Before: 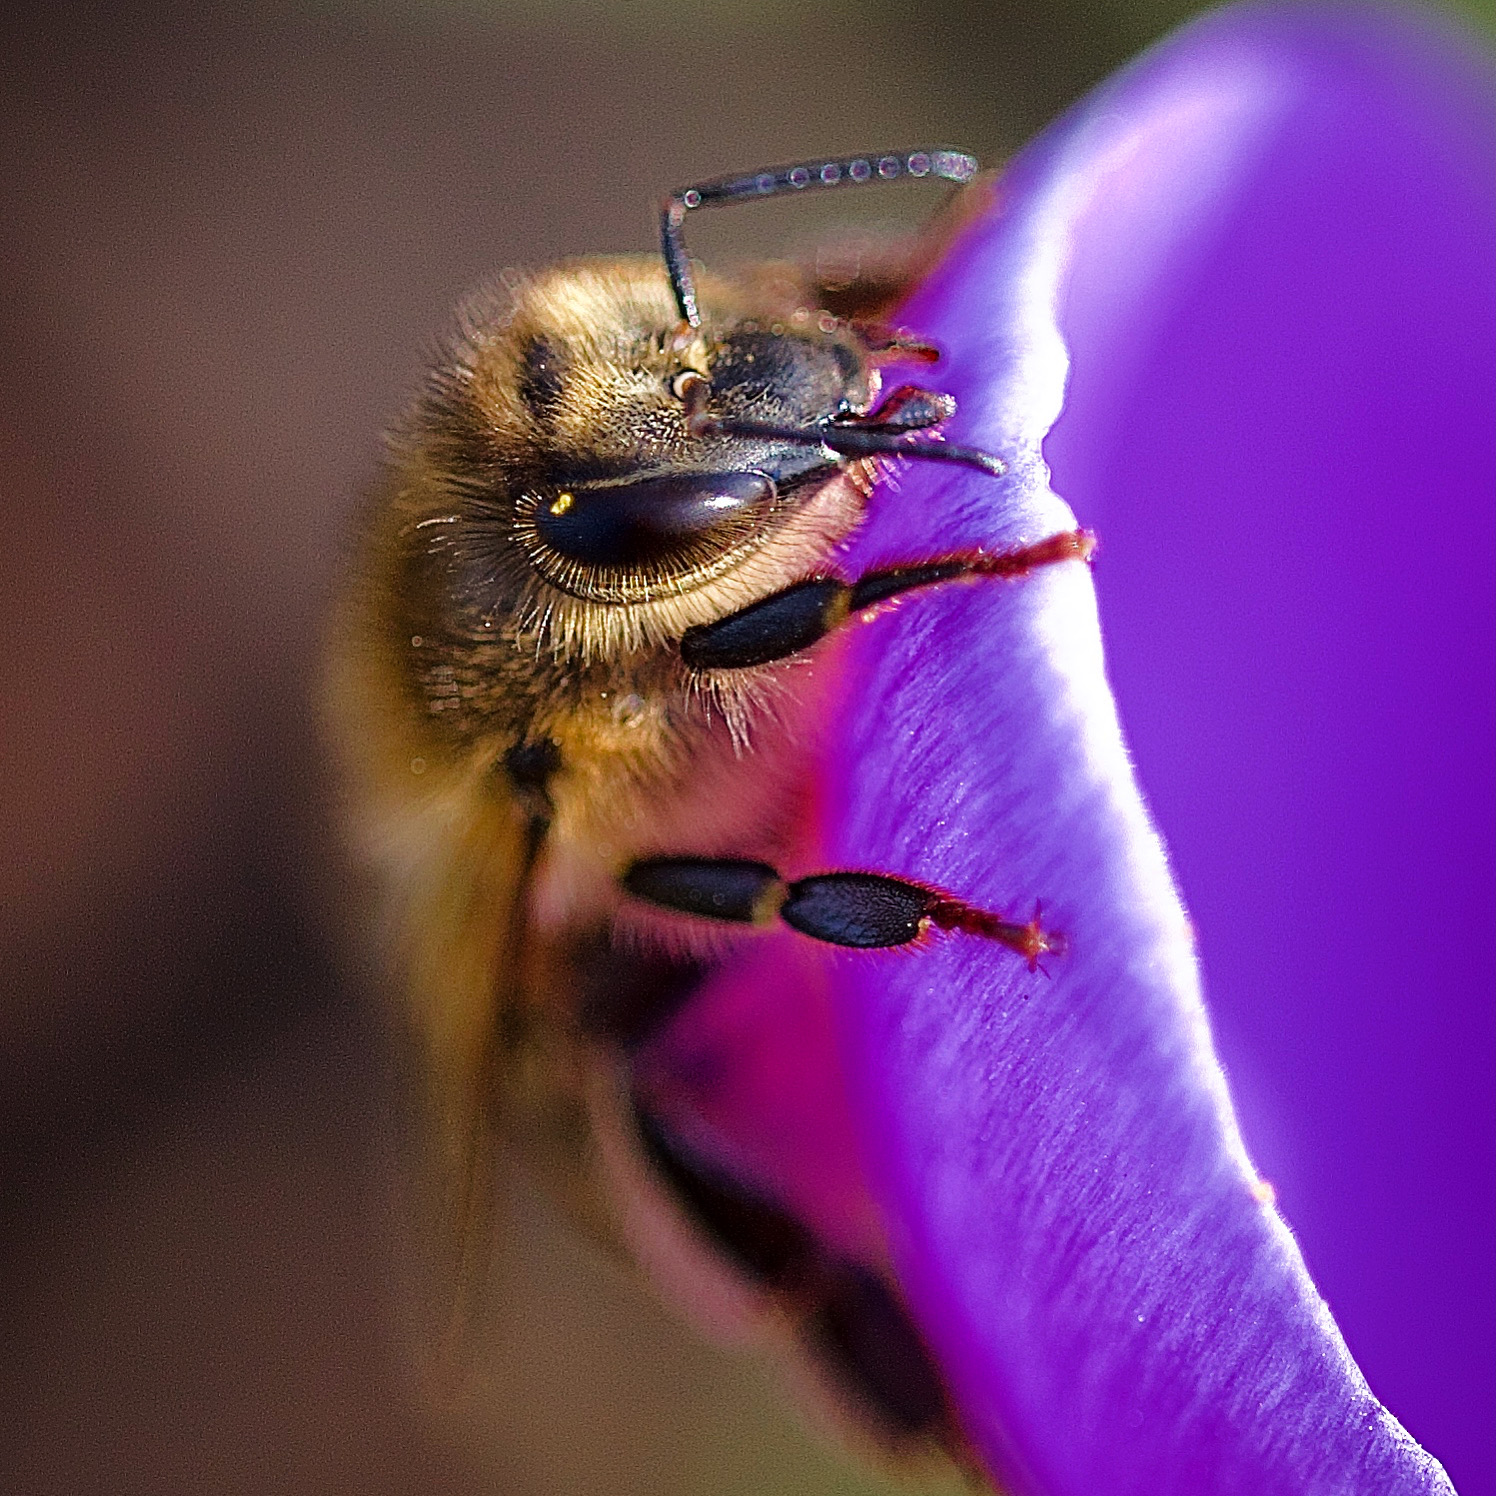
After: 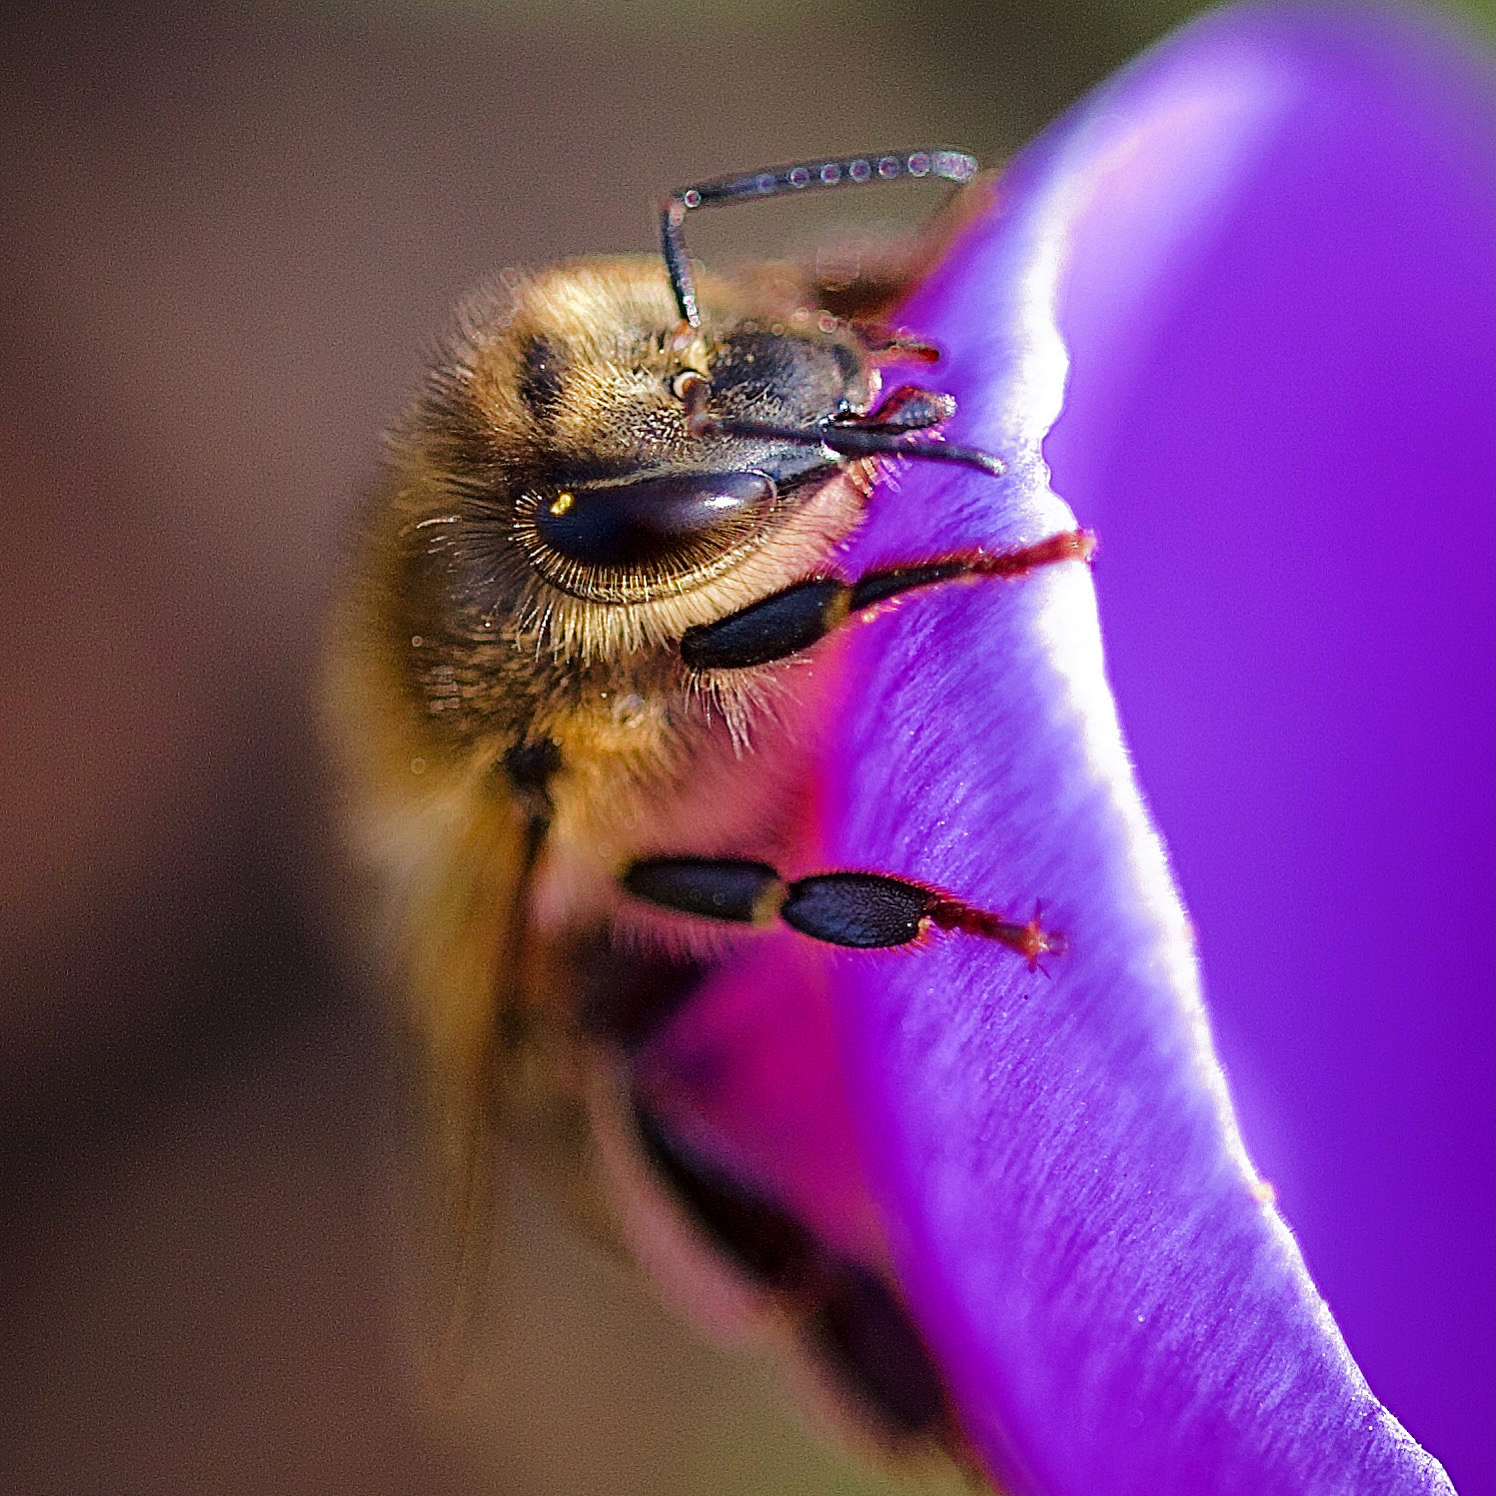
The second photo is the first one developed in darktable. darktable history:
base curve: curves: ch0 [(0, 0) (0.235, 0.266) (0.503, 0.496) (0.786, 0.72) (1, 1)], exposure shift 0.581
